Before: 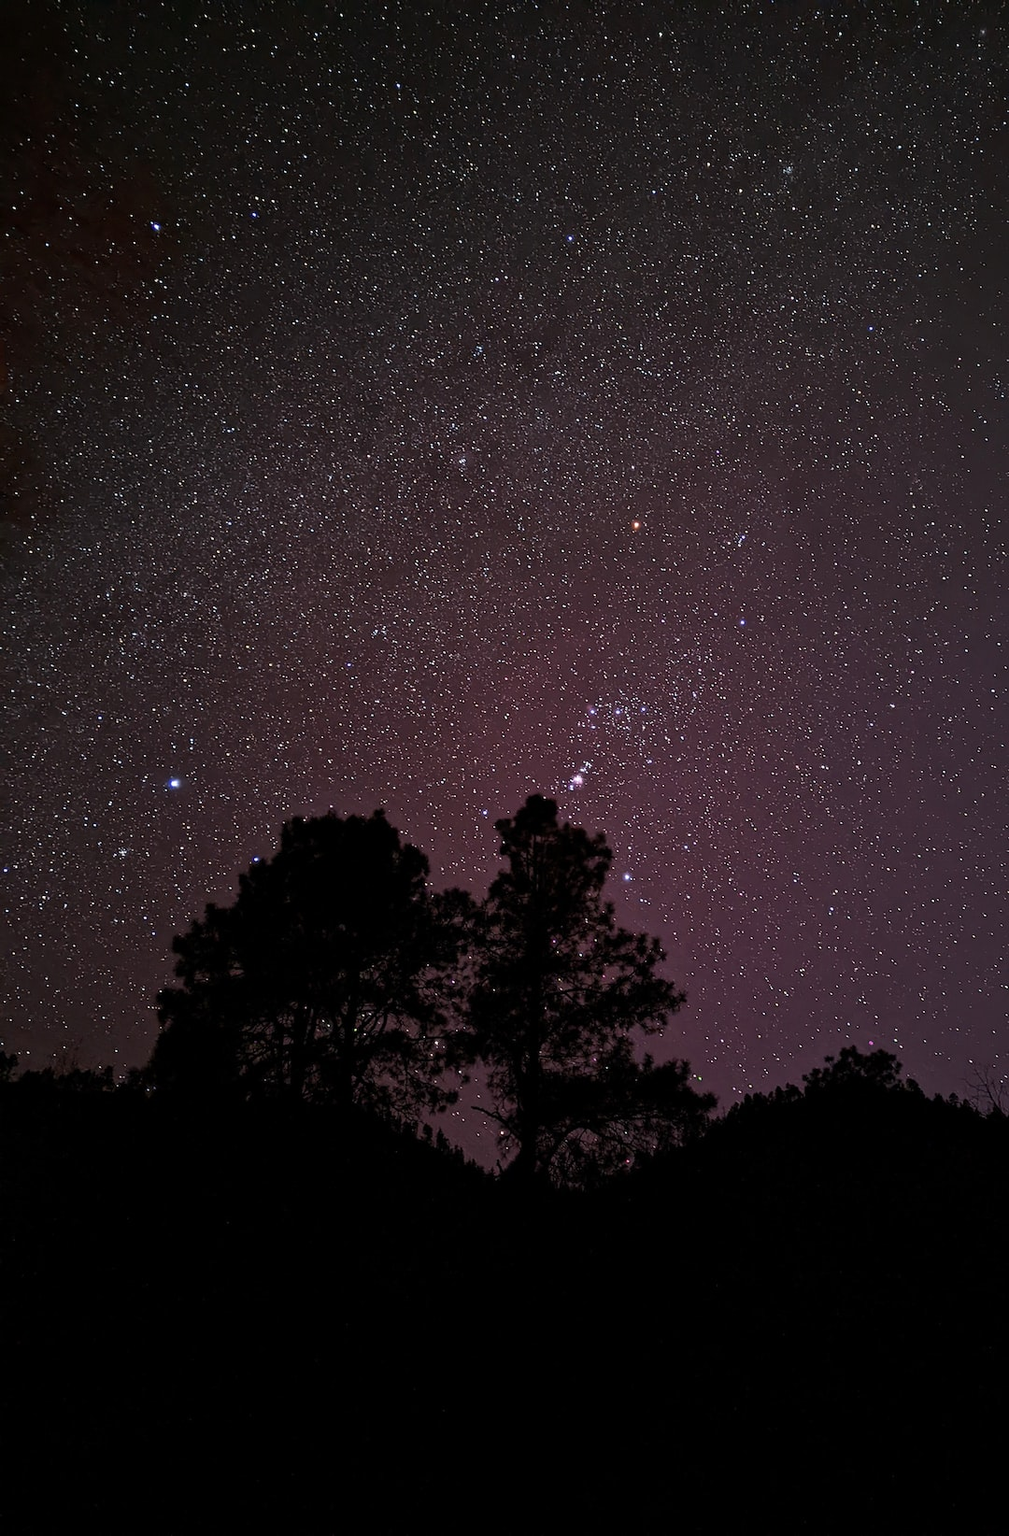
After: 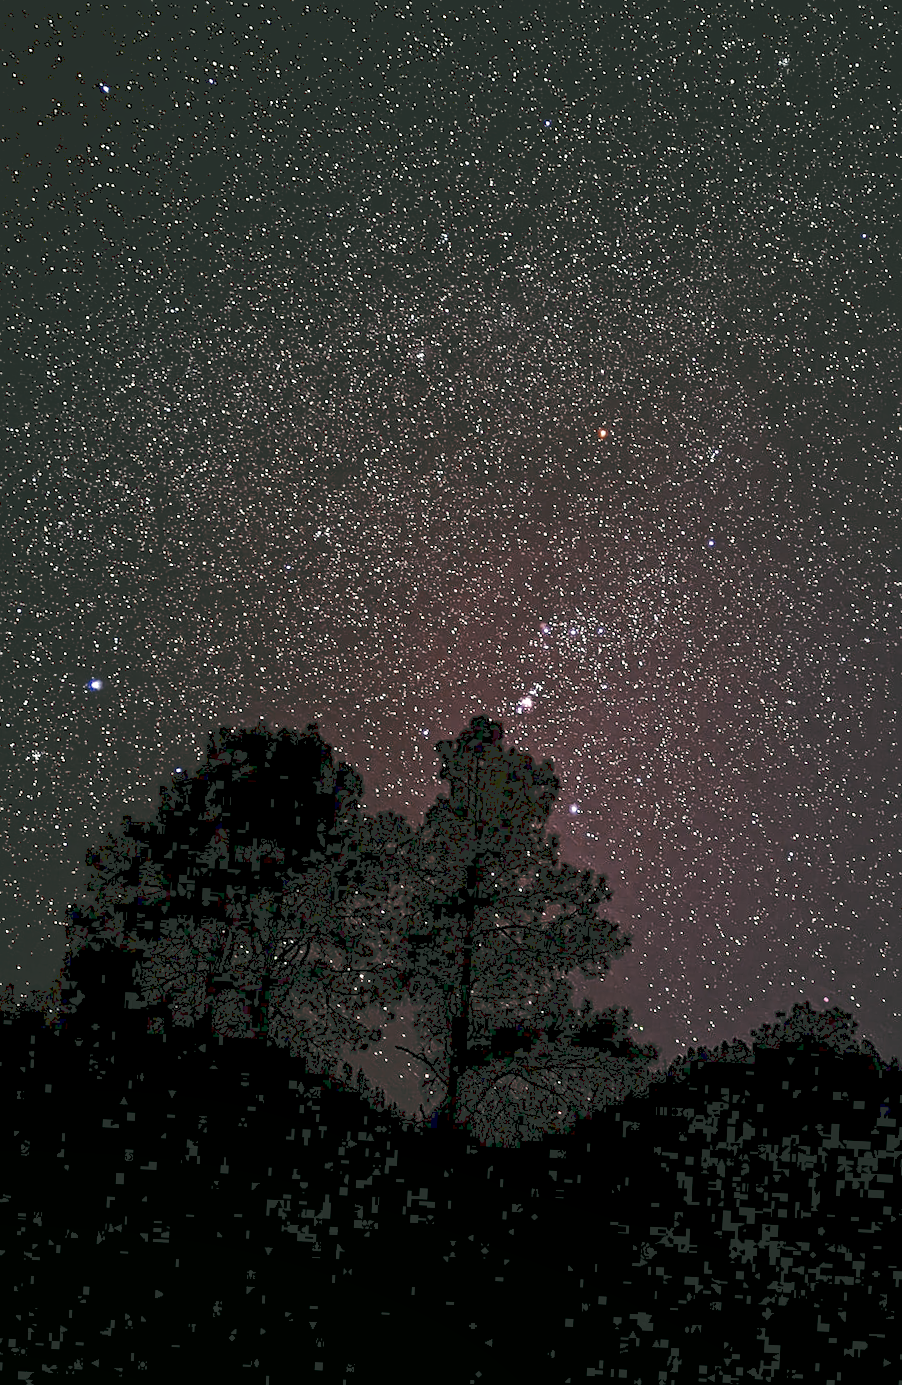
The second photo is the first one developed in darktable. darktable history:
local contrast: on, module defaults
exposure: exposure 0.293 EV, compensate exposure bias true, compensate highlight preservation false
sharpen: on, module defaults
tone curve: curves: ch0 [(0, 0) (0.003, 0.195) (0.011, 0.196) (0.025, 0.196) (0.044, 0.196) (0.069, 0.196) (0.1, 0.196) (0.136, 0.197) (0.177, 0.207) (0.224, 0.224) (0.277, 0.268) (0.335, 0.336) (0.399, 0.424) (0.468, 0.533) (0.543, 0.632) (0.623, 0.715) (0.709, 0.789) (0.801, 0.85) (0.898, 0.906) (1, 1)], preserve colors none
crop and rotate: angle -2.87°, left 5.409%, top 5.201%, right 4.719%, bottom 4.214%
color correction: highlights a* -0.606, highlights b* 9.6, shadows a* -8.78, shadows b* 1.47
tone equalizer: -8 EV -0.447 EV, -7 EV -0.383 EV, -6 EV -0.316 EV, -5 EV -0.258 EV, -3 EV 0.253 EV, -2 EV 0.326 EV, -1 EV 0.389 EV, +0 EV 0.447 EV
color zones: curves: ch0 [(0, 0.5) (0.125, 0.4) (0.25, 0.5) (0.375, 0.4) (0.5, 0.4) (0.625, 0.35) (0.75, 0.35) (0.875, 0.5)]; ch1 [(0, 0.35) (0.125, 0.45) (0.25, 0.35) (0.375, 0.35) (0.5, 0.35) (0.625, 0.35) (0.75, 0.45) (0.875, 0.35)]; ch2 [(0, 0.6) (0.125, 0.5) (0.25, 0.5) (0.375, 0.6) (0.5, 0.6) (0.625, 0.5) (0.75, 0.5) (0.875, 0.5)]
